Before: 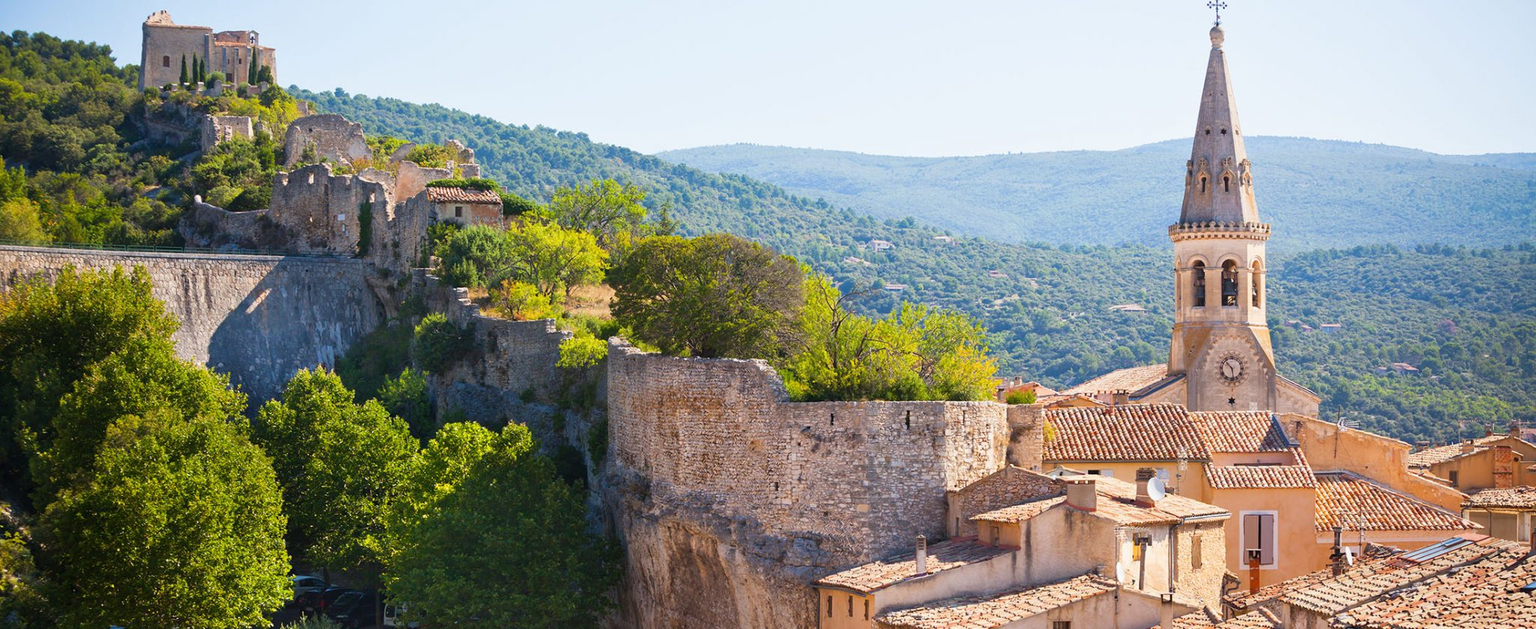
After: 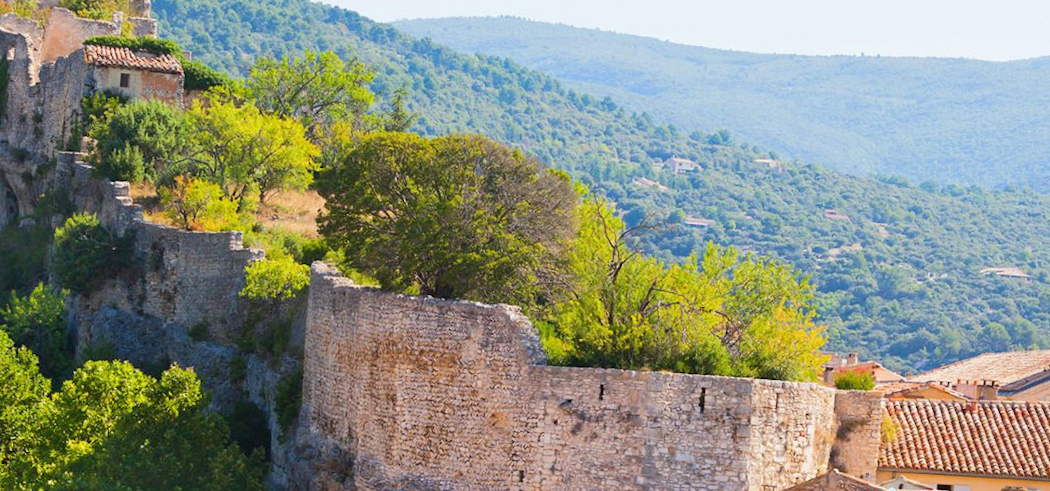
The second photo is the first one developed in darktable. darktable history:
crop: left 25%, top 25%, right 25%, bottom 25%
rotate and perspective: rotation 4.1°, automatic cropping off
base curve: curves: ch0 [(0, 0) (0.262, 0.32) (0.722, 0.705) (1, 1)]
